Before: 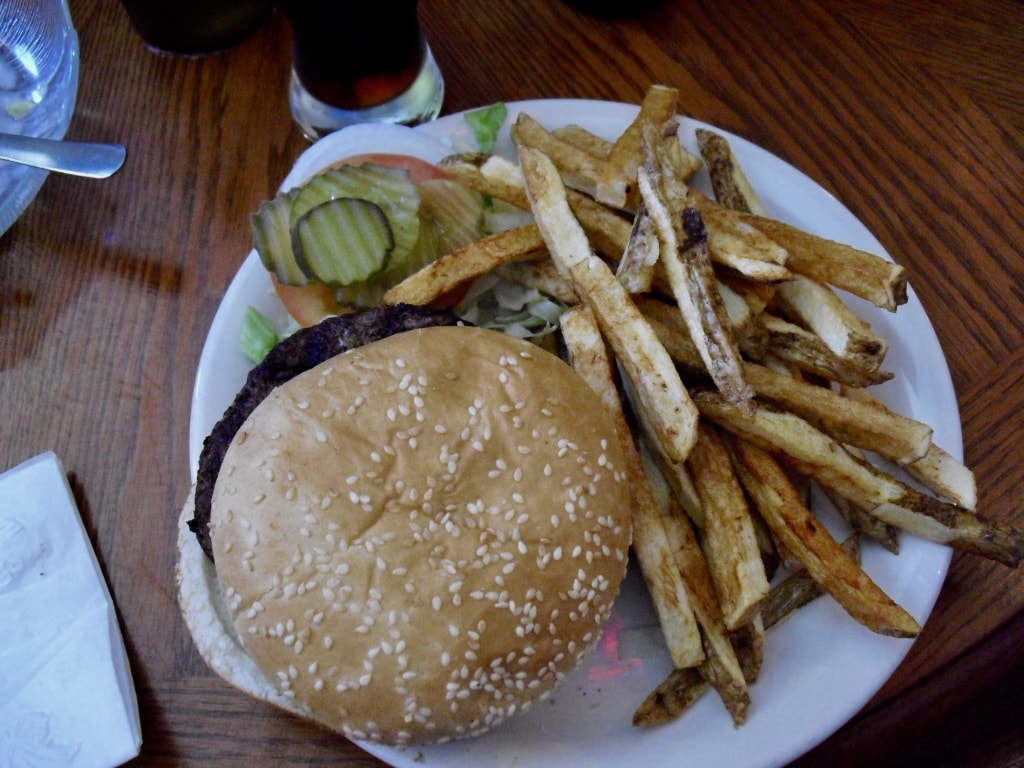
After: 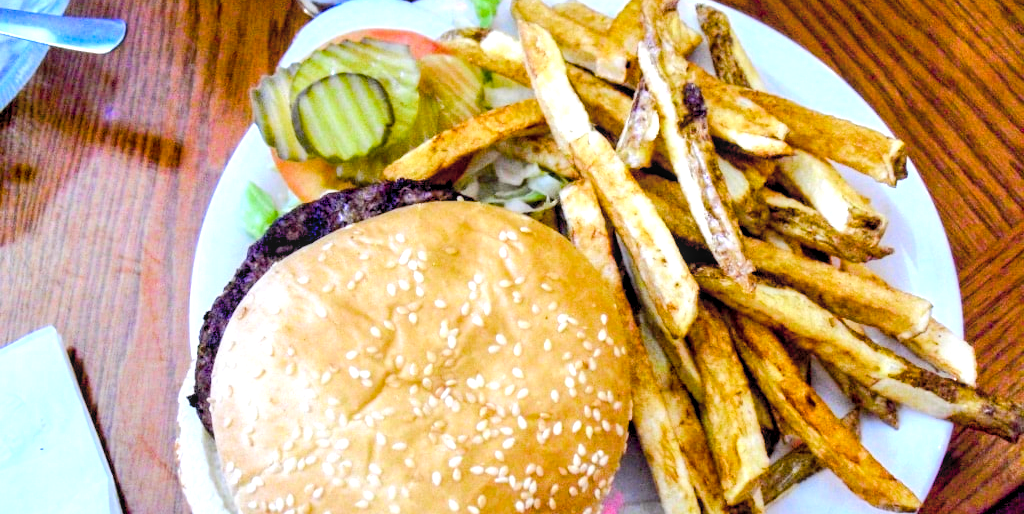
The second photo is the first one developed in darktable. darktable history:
tone equalizer: edges refinement/feathering 500, mask exposure compensation -1.57 EV, preserve details no
crop: top 16.378%, bottom 16.686%
contrast brightness saturation: contrast 0.138, brightness 0.227
color balance rgb: power › luminance -3.572%, power › chroma 0.541%, power › hue 41.42°, global offset › luminance -0.479%, linear chroma grading › global chroma 14.531%, perceptual saturation grading › global saturation 20%, perceptual saturation grading › highlights -14.083%, perceptual saturation grading › shadows 49.885%, perceptual brilliance grading › mid-tones 10.185%, perceptual brilliance grading › shadows 15.467%, global vibrance 20%
local contrast: detail 130%
exposure: exposure 1.221 EV, compensate highlight preservation false
